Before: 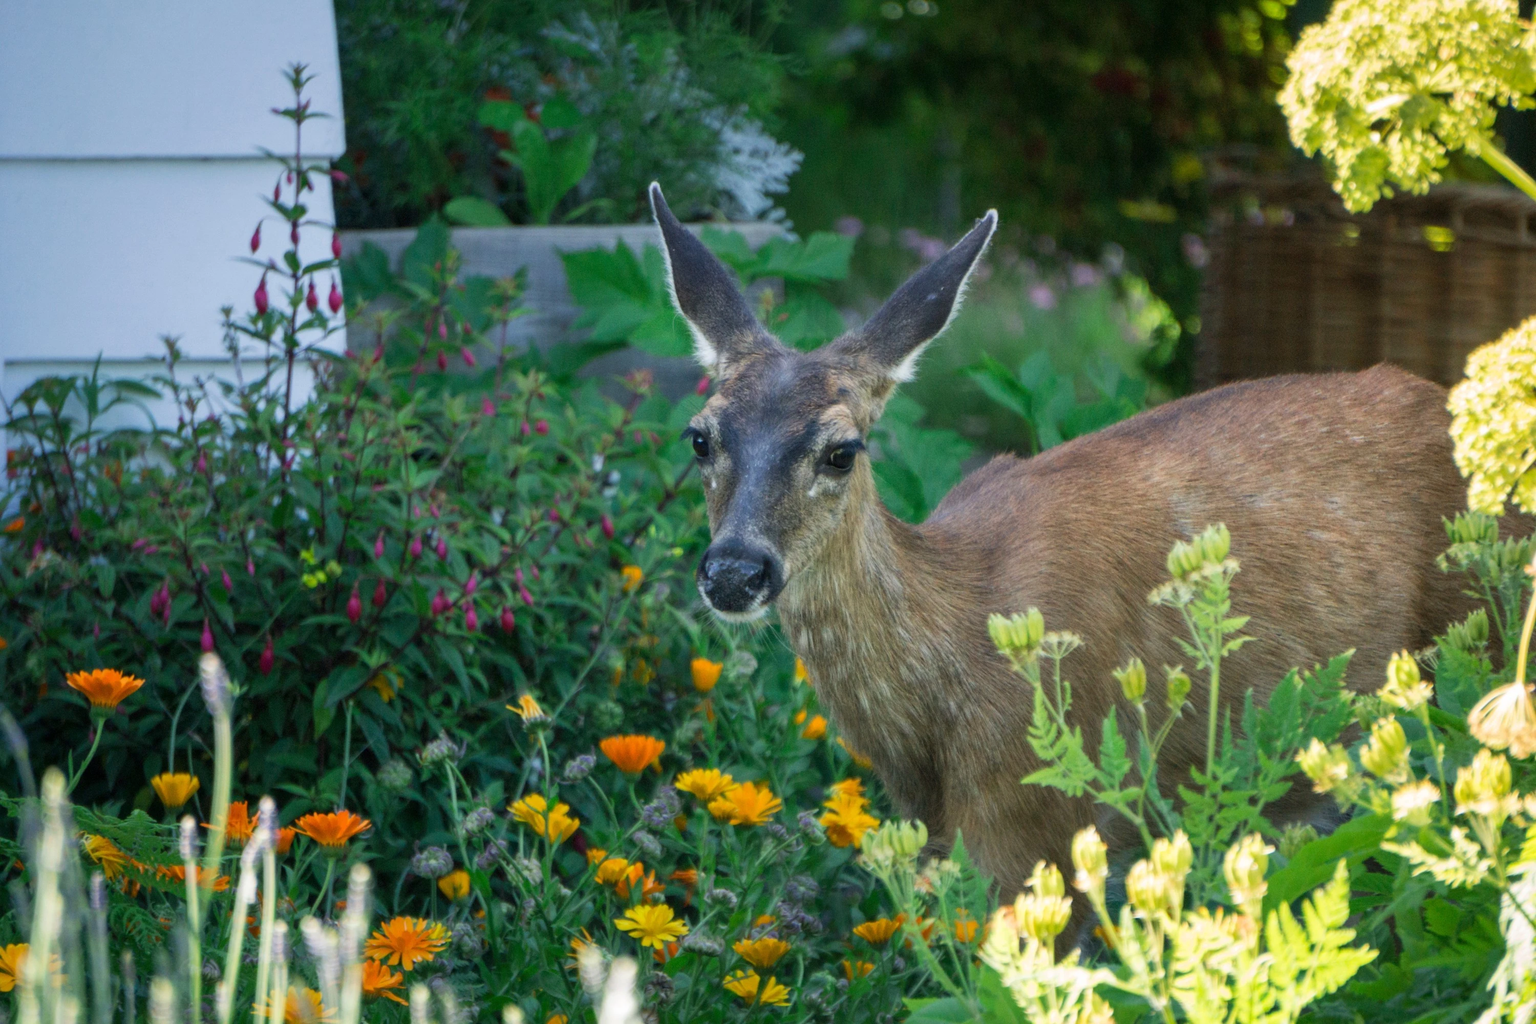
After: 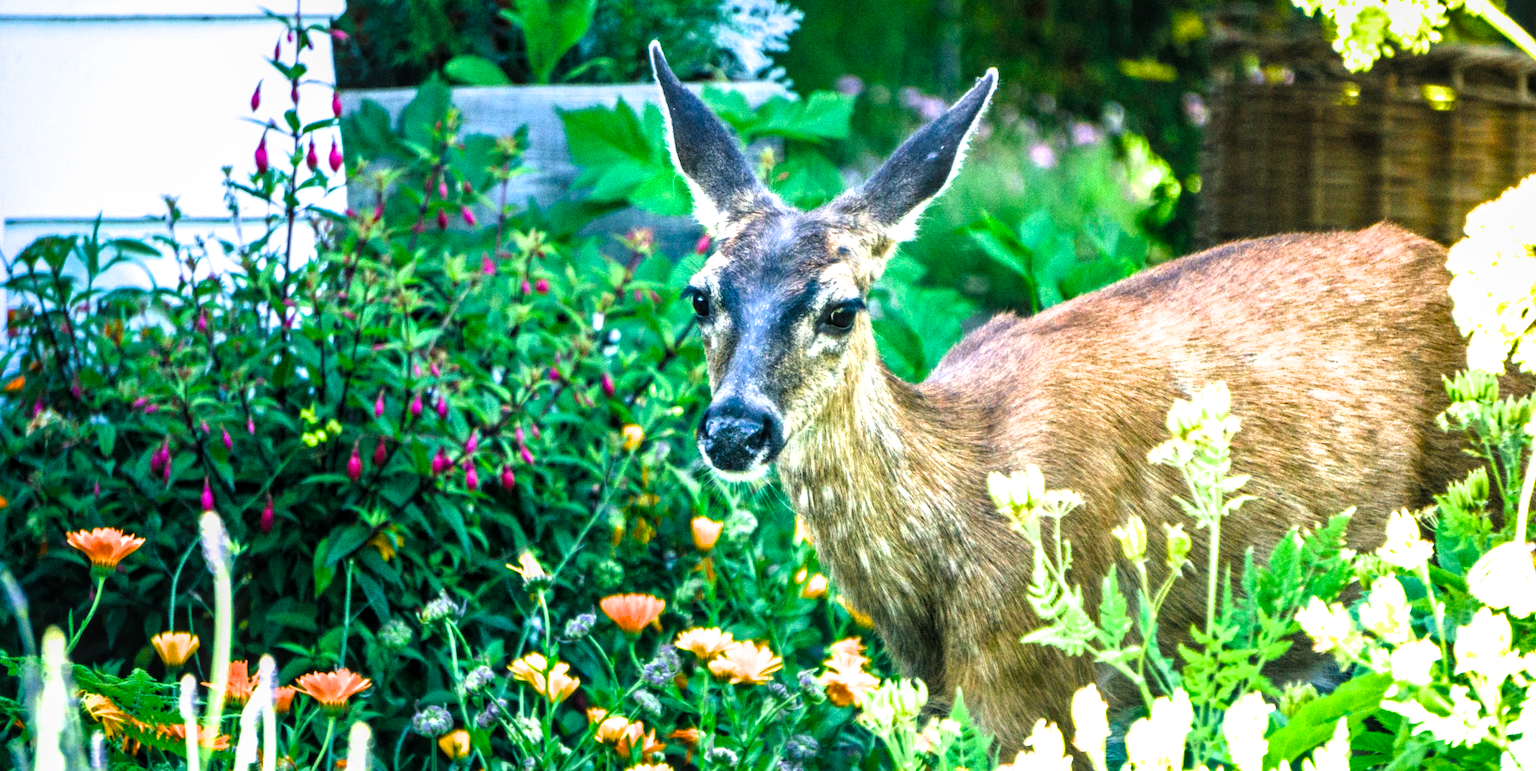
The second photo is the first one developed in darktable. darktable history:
exposure: black level correction 0, exposure 0.895 EV, compensate highlight preservation false
velvia: strength 32.33%, mid-tones bias 0.201
crop: top 13.84%, bottom 10.839%
contrast equalizer: y [[0.5, 0.5, 0.544, 0.569, 0.5, 0.5], [0.5 ×6], [0.5 ×6], [0 ×6], [0 ×6]]
local contrast: on, module defaults
color balance rgb: shadows lift › chroma 2.755%, shadows lift › hue 193.55°, global offset › luminance 1.999%, linear chroma grading › global chroma 14.601%, perceptual saturation grading › global saturation 19.777%
filmic rgb: black relative exposure -8.21 EV, white relative exposure 2.23 EV, hardness 7.12, latitude 84.97%, contrast 1.691, highlights saturation mix -4.19%, shadows ↔ highlights balance -2.51%
